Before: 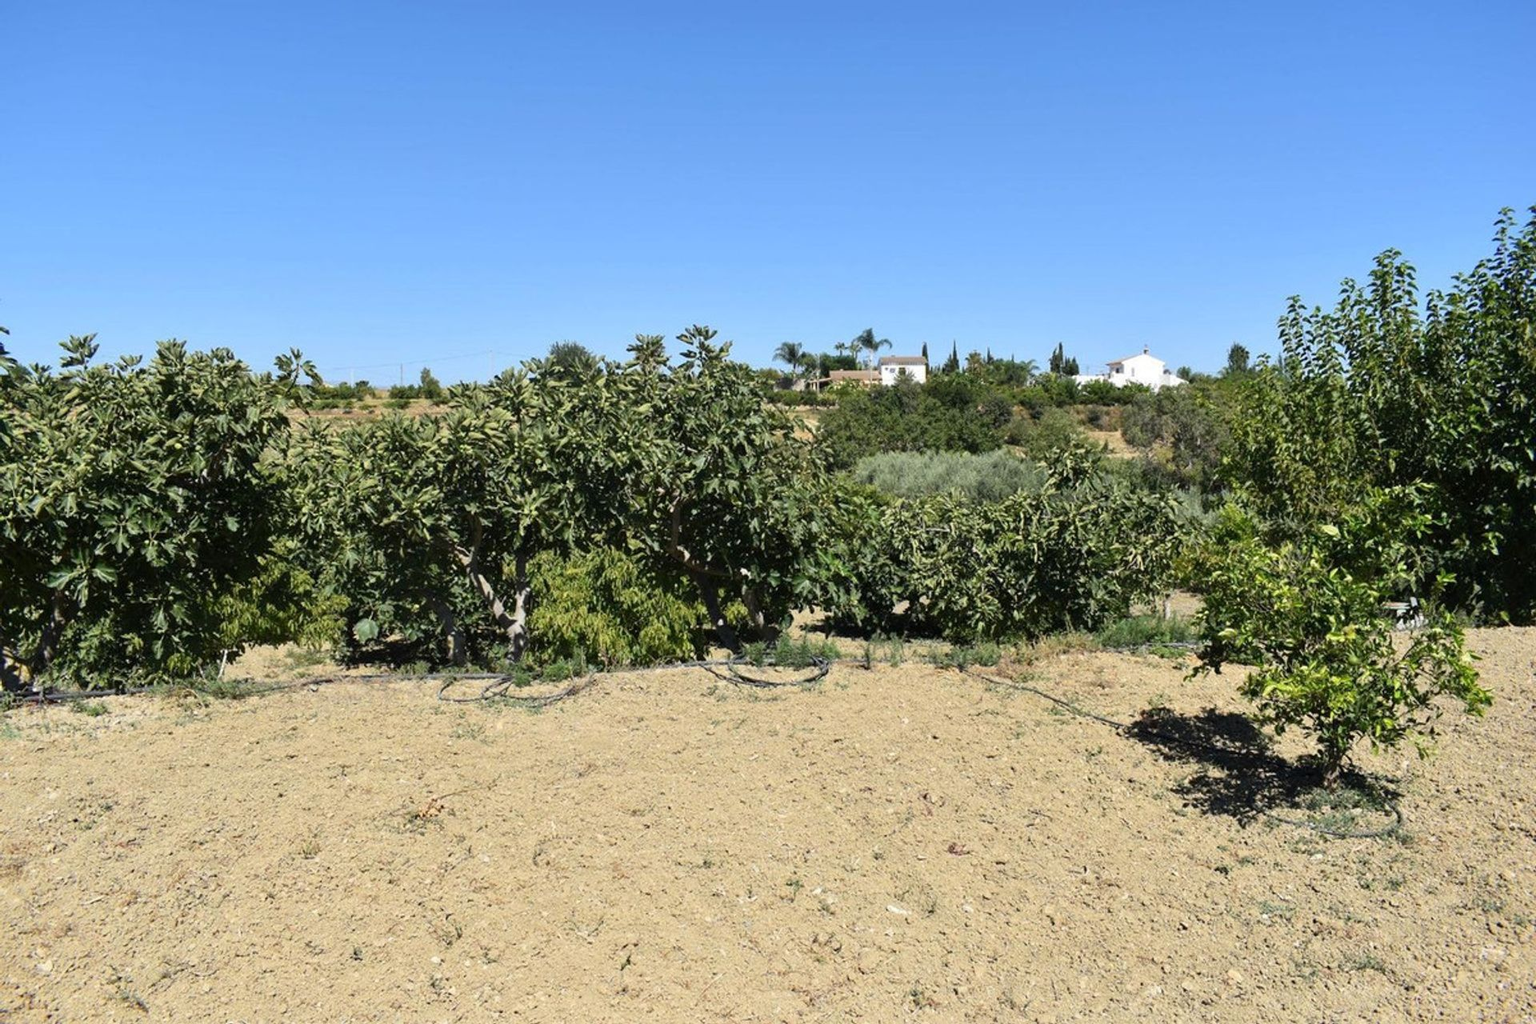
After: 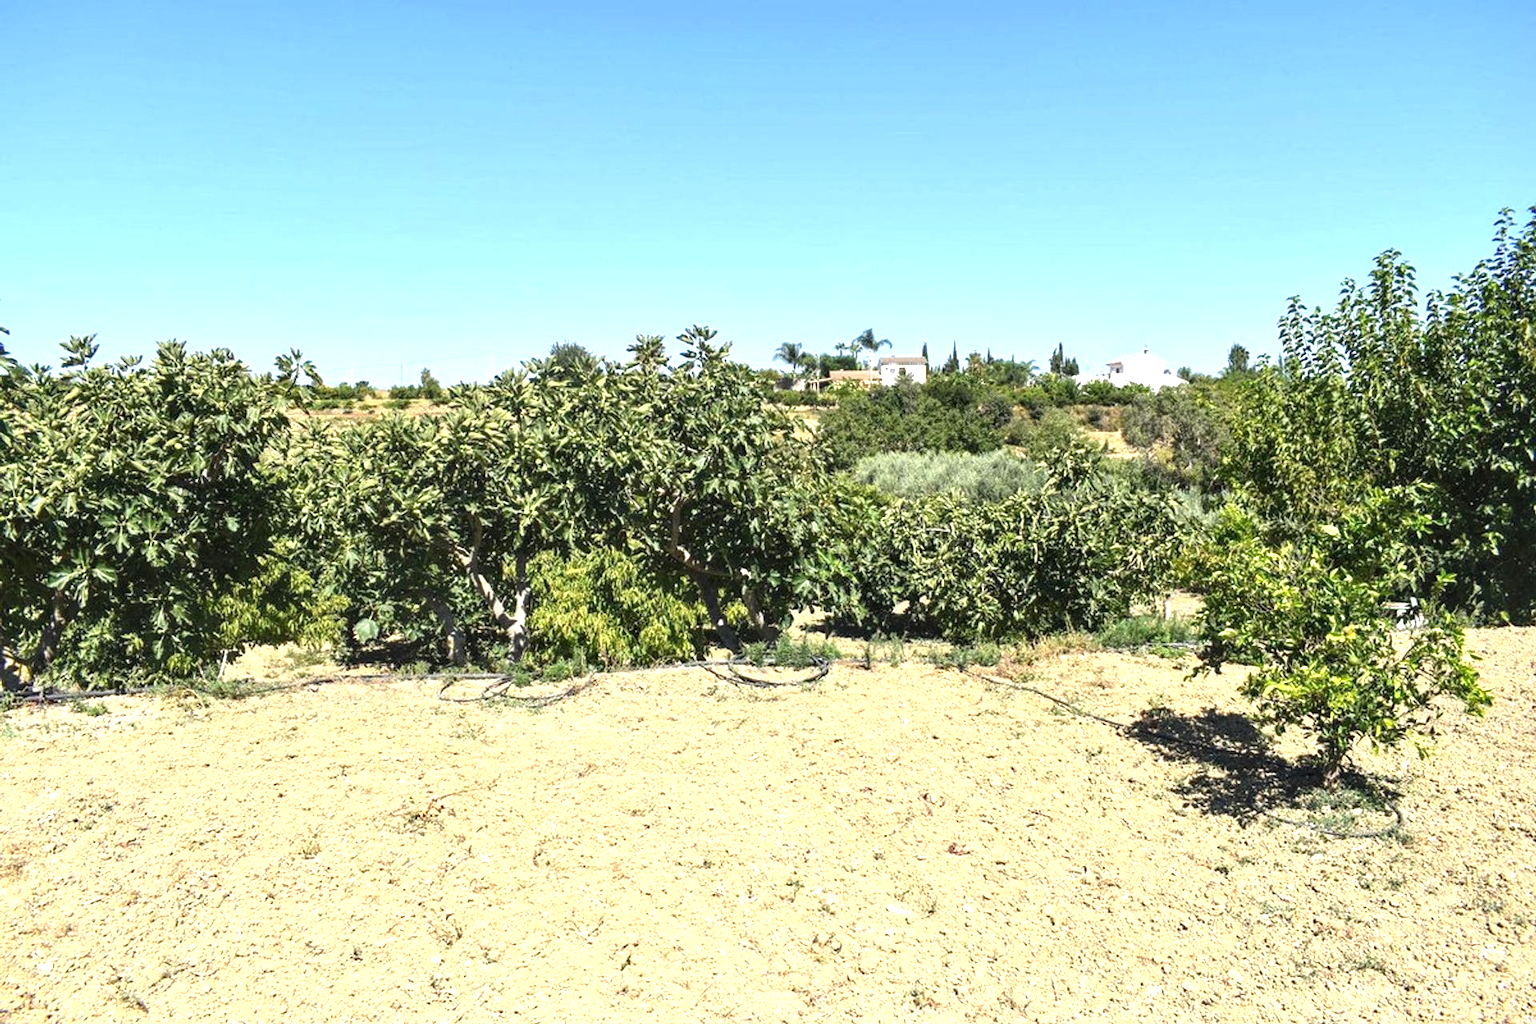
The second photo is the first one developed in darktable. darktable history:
local contrast: on, module defaults
color correction: highlights b* 3
exposure: black level correction 0, exposure 1 EV, compensate exposure bias true, compensate highlight preservation false
